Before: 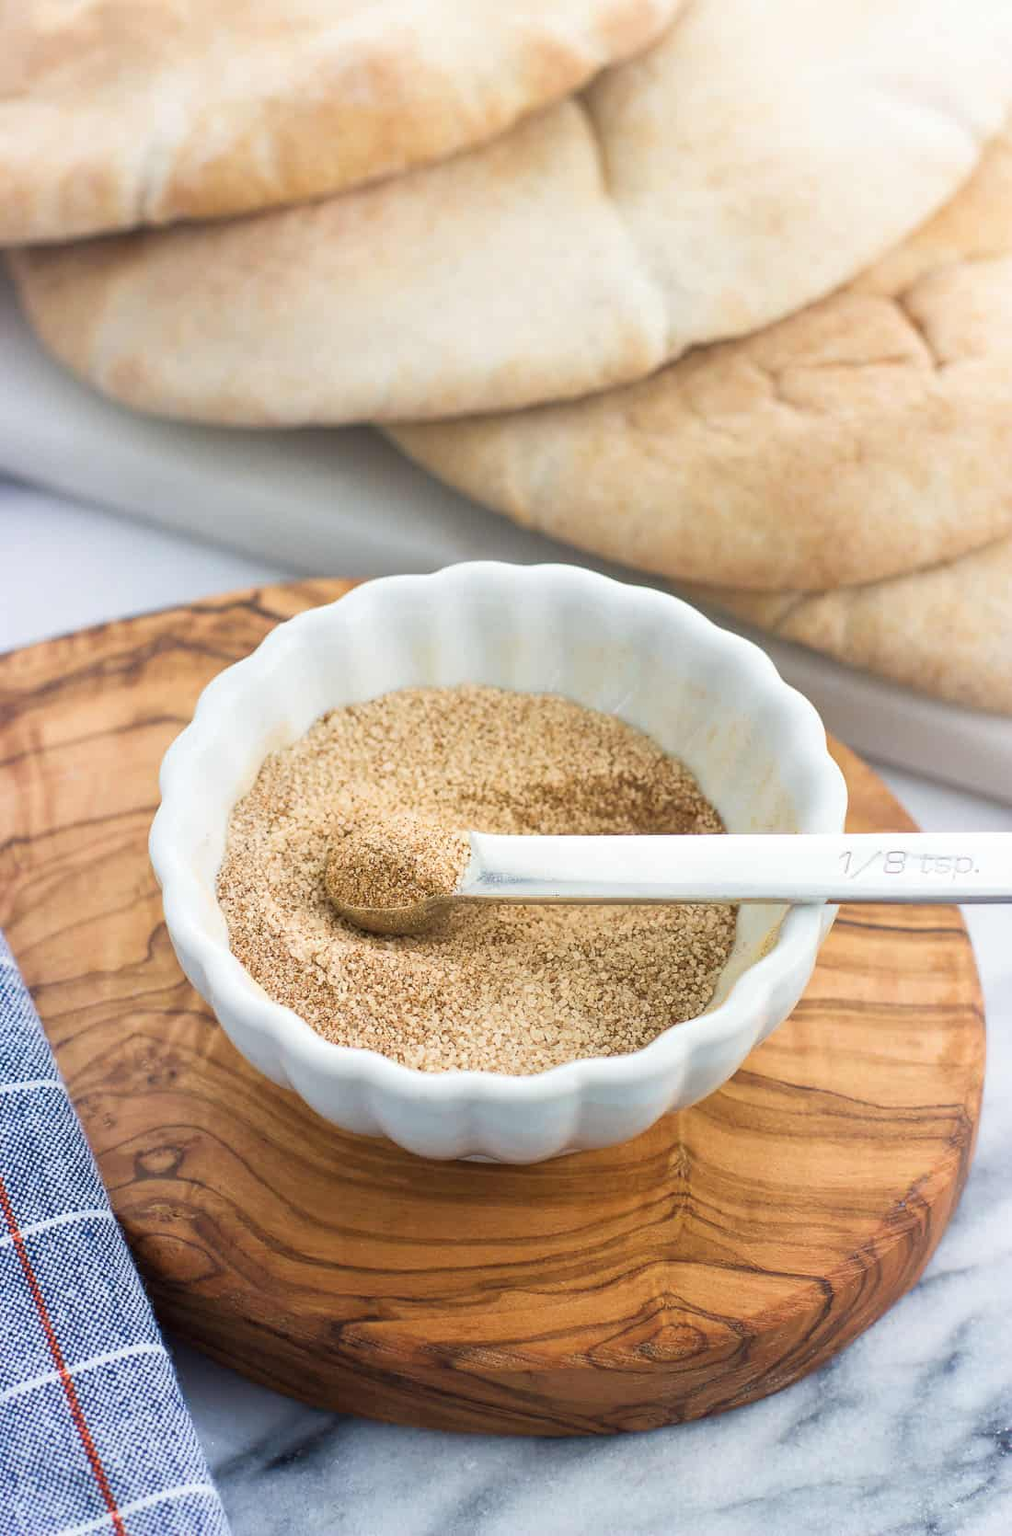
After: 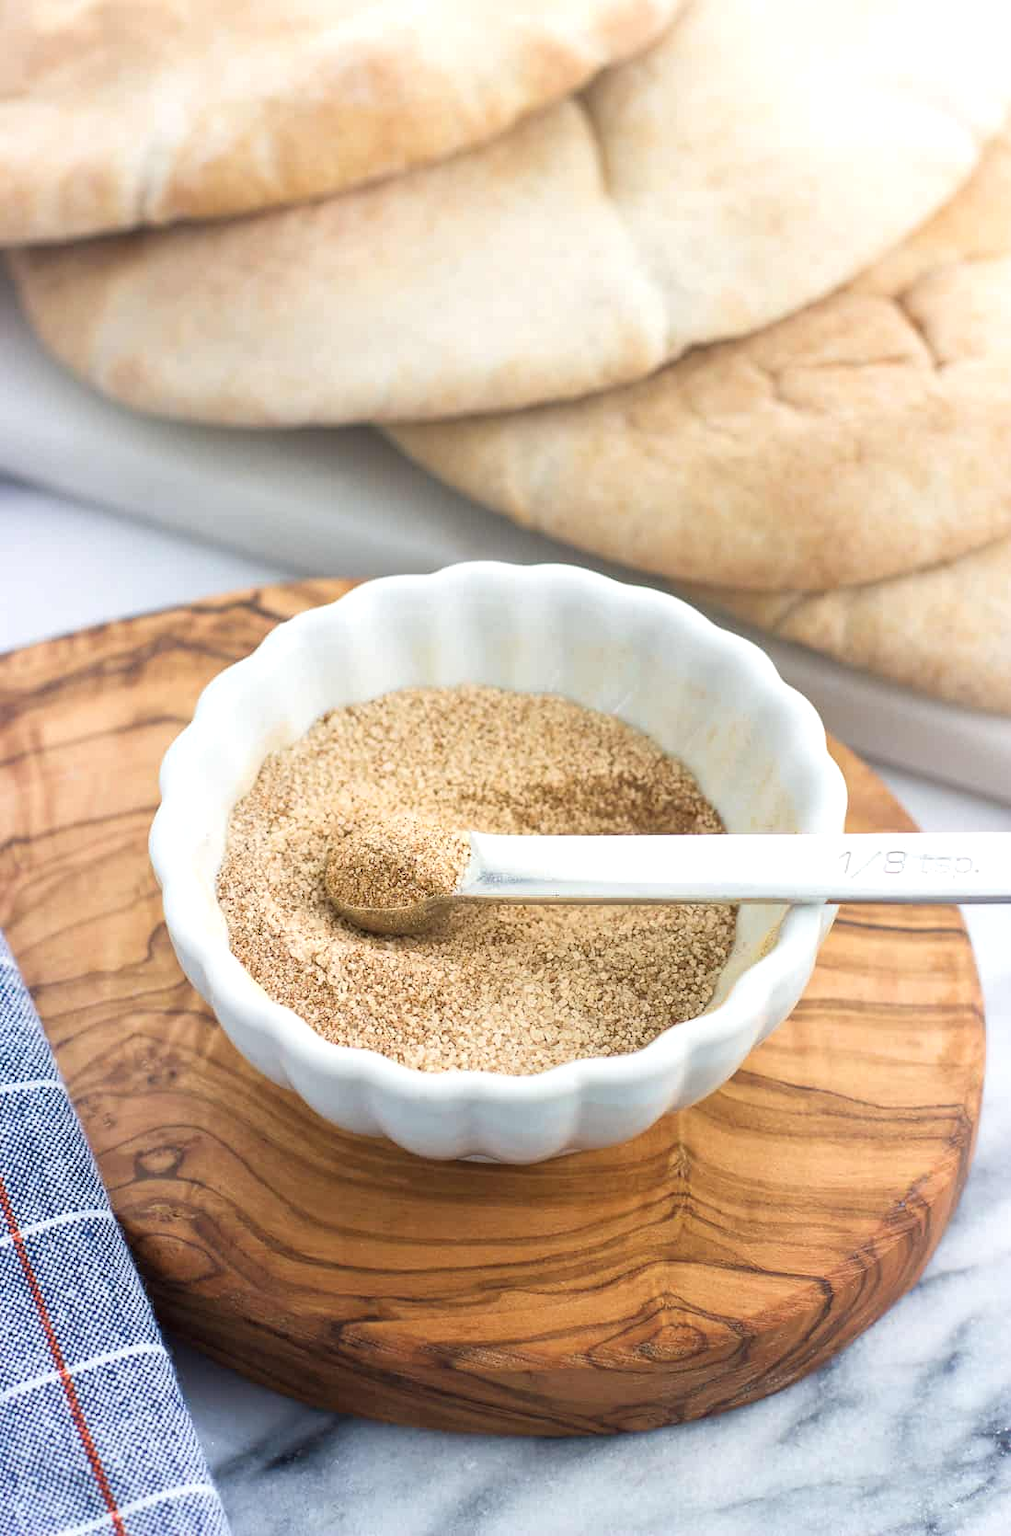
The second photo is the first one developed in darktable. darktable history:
exposure: exposure 0.202 EV, compensate highlight preservation false
contrast brightness saturation: saturation -0.058
